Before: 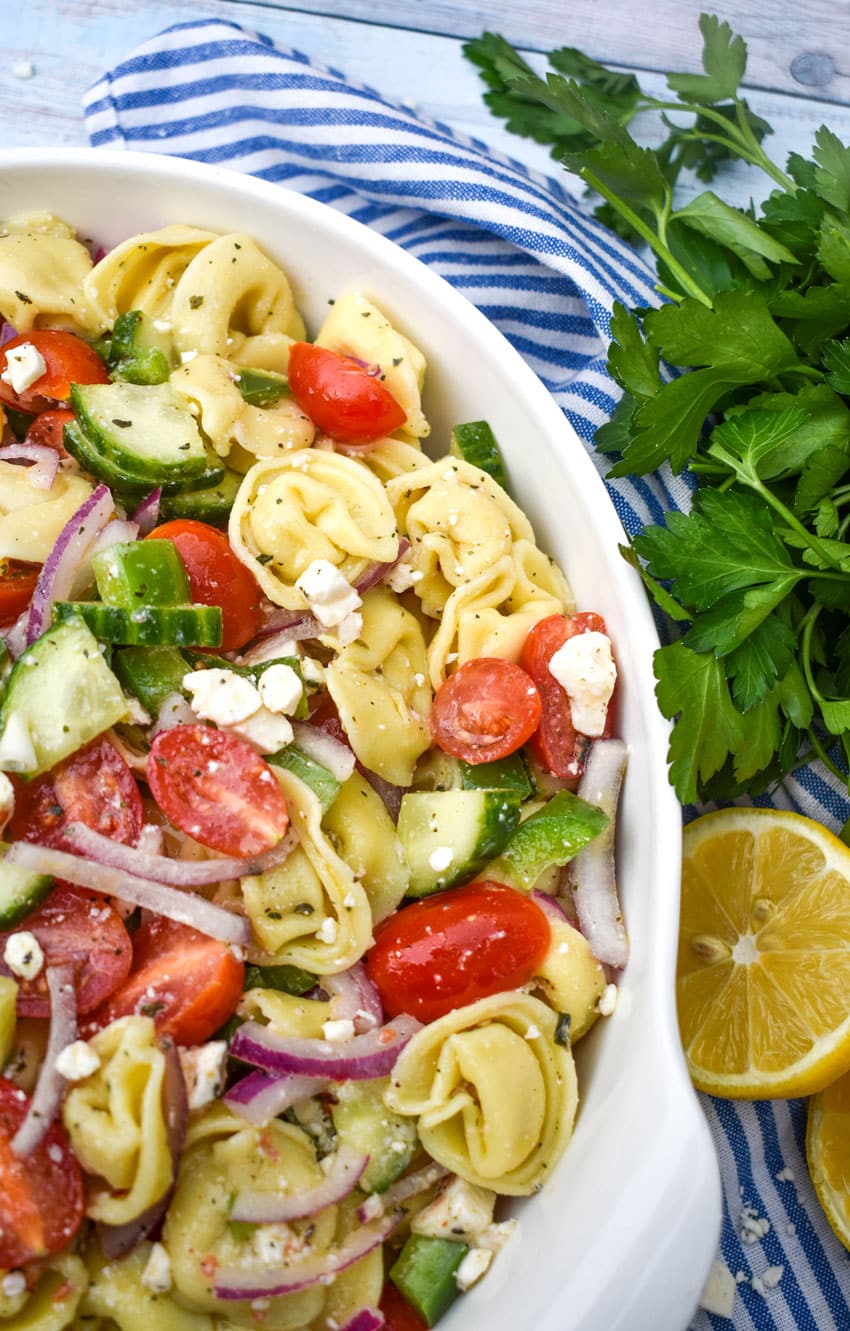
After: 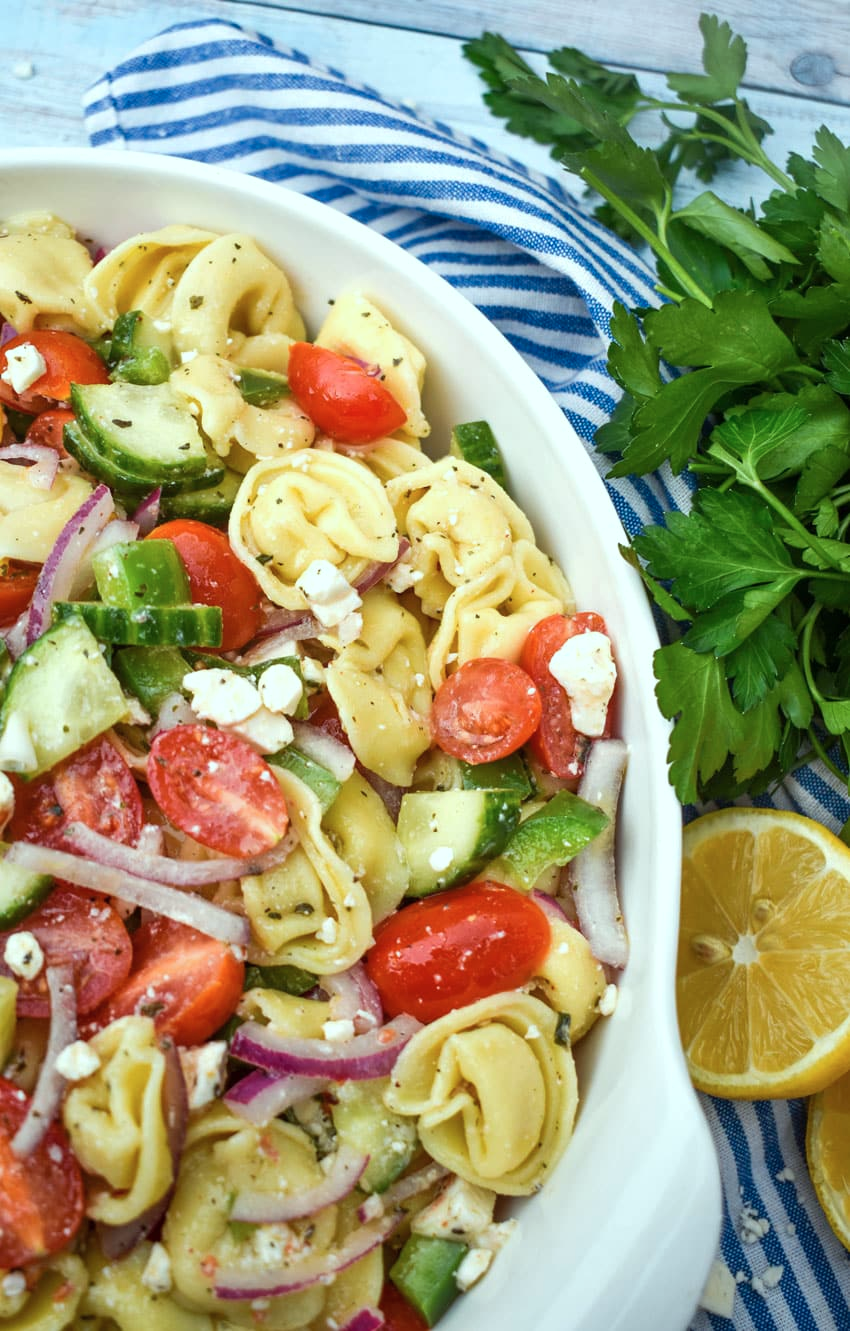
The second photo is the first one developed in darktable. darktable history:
color correction: highlights a* -10.04, highlights b* -10.37
white balance: red 1.045, blue 0.932
